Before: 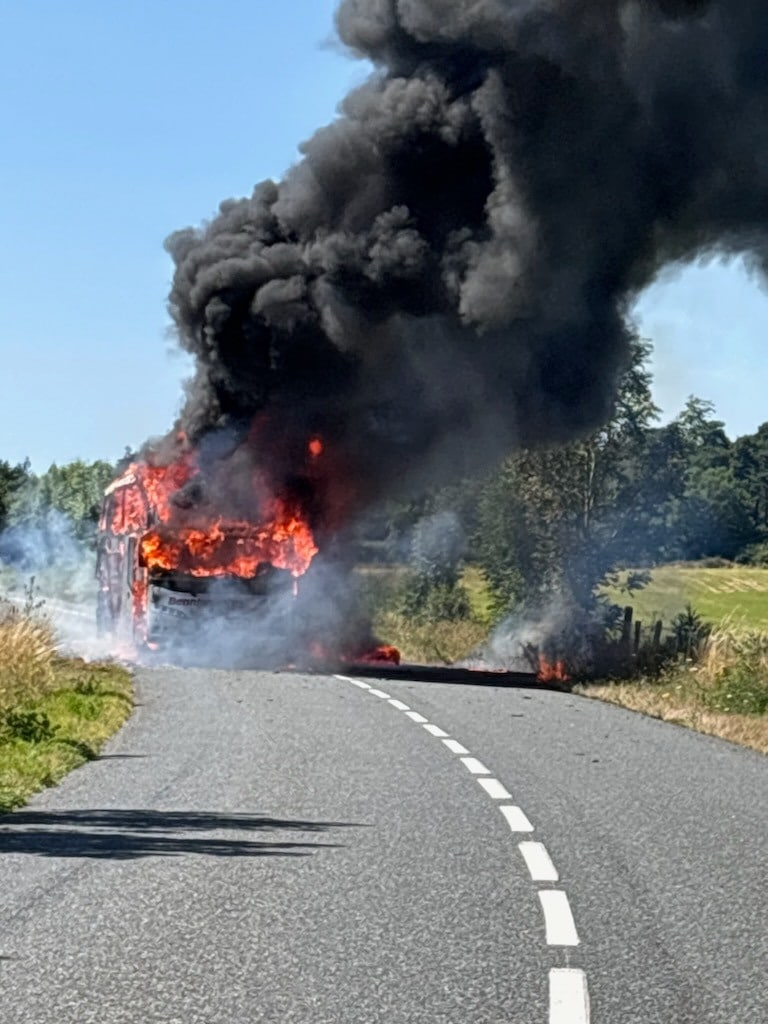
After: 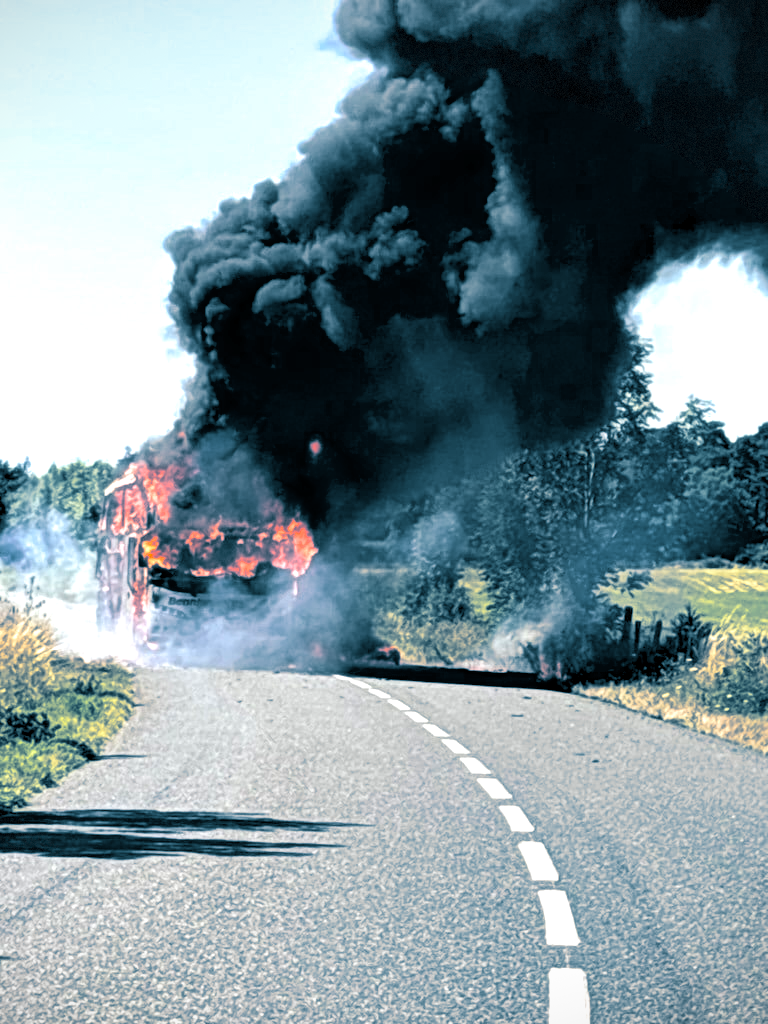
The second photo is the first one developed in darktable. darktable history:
exposure: black level correction 0.012, exposure 0.7 EV, compensate exposure bias true, compensate highlight preservation false
contrast brightness saturation: contrast 0.07
vignetting: fall-off start 97.28%, fall-off radius 79%, brightness -0.462, saturation -0.3, width/height ratio 1.114, dithering 8-bit output, unbound false
split-toning: shadows › hue 212.4°, balance -70
